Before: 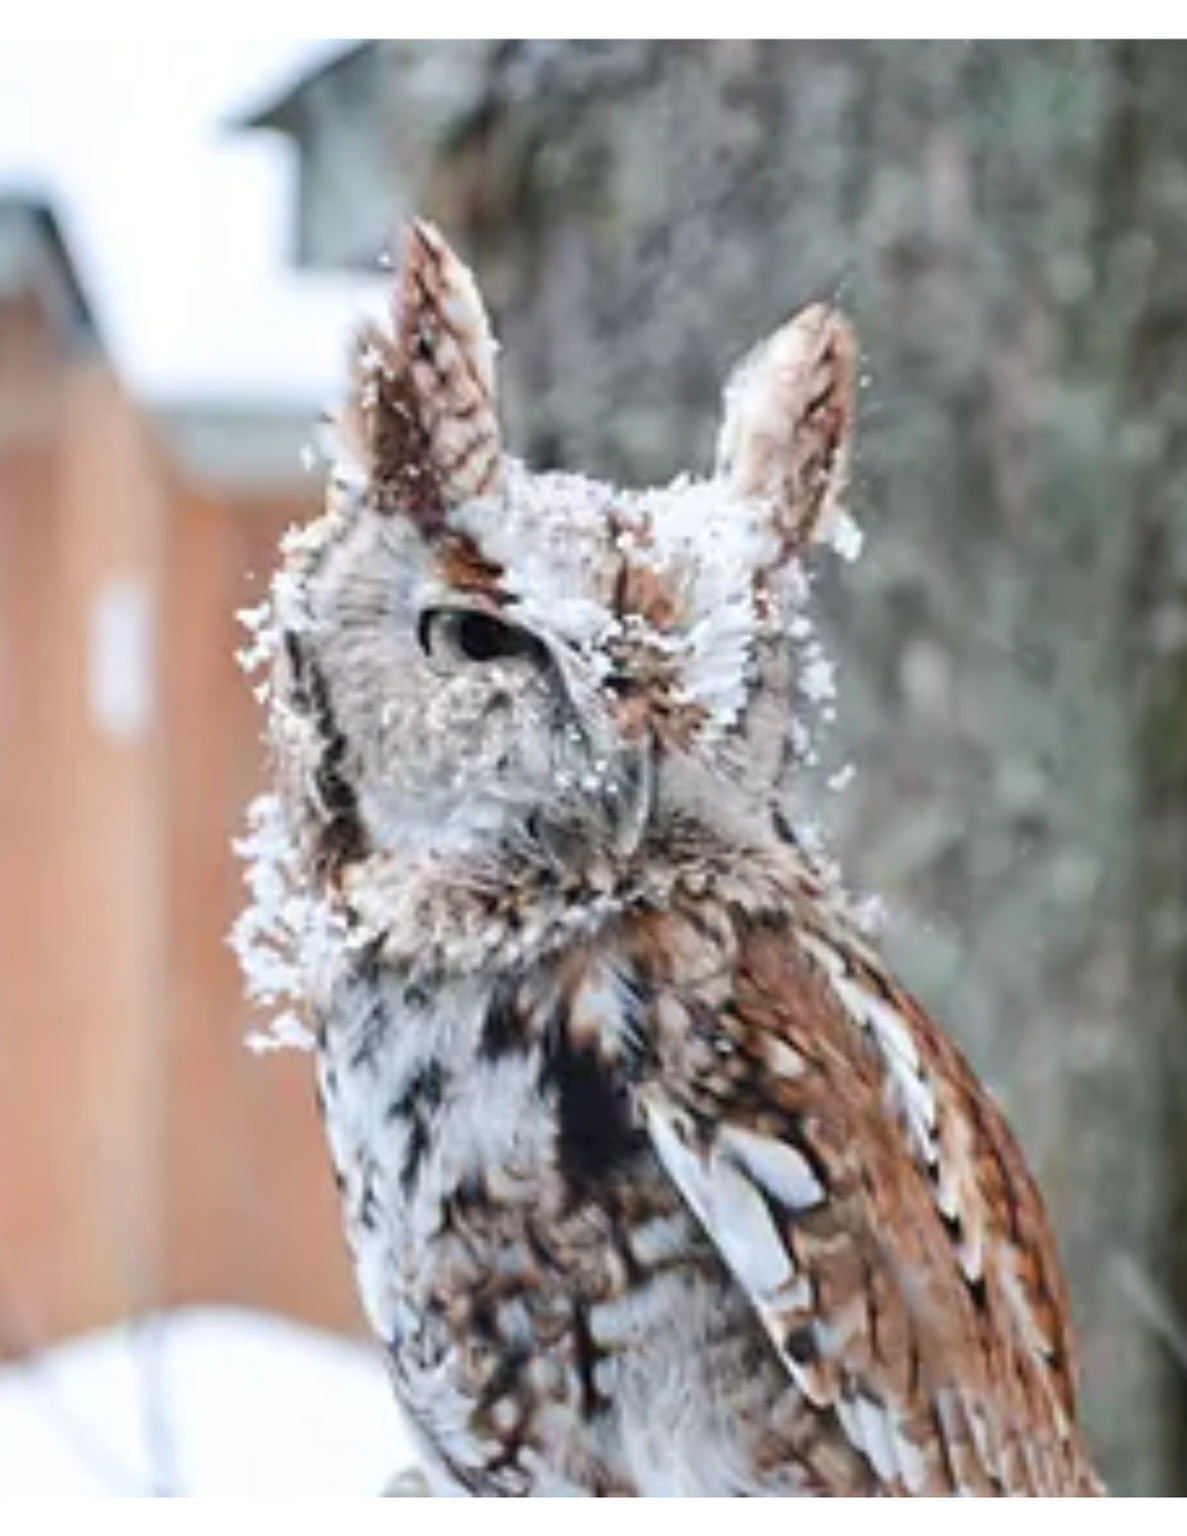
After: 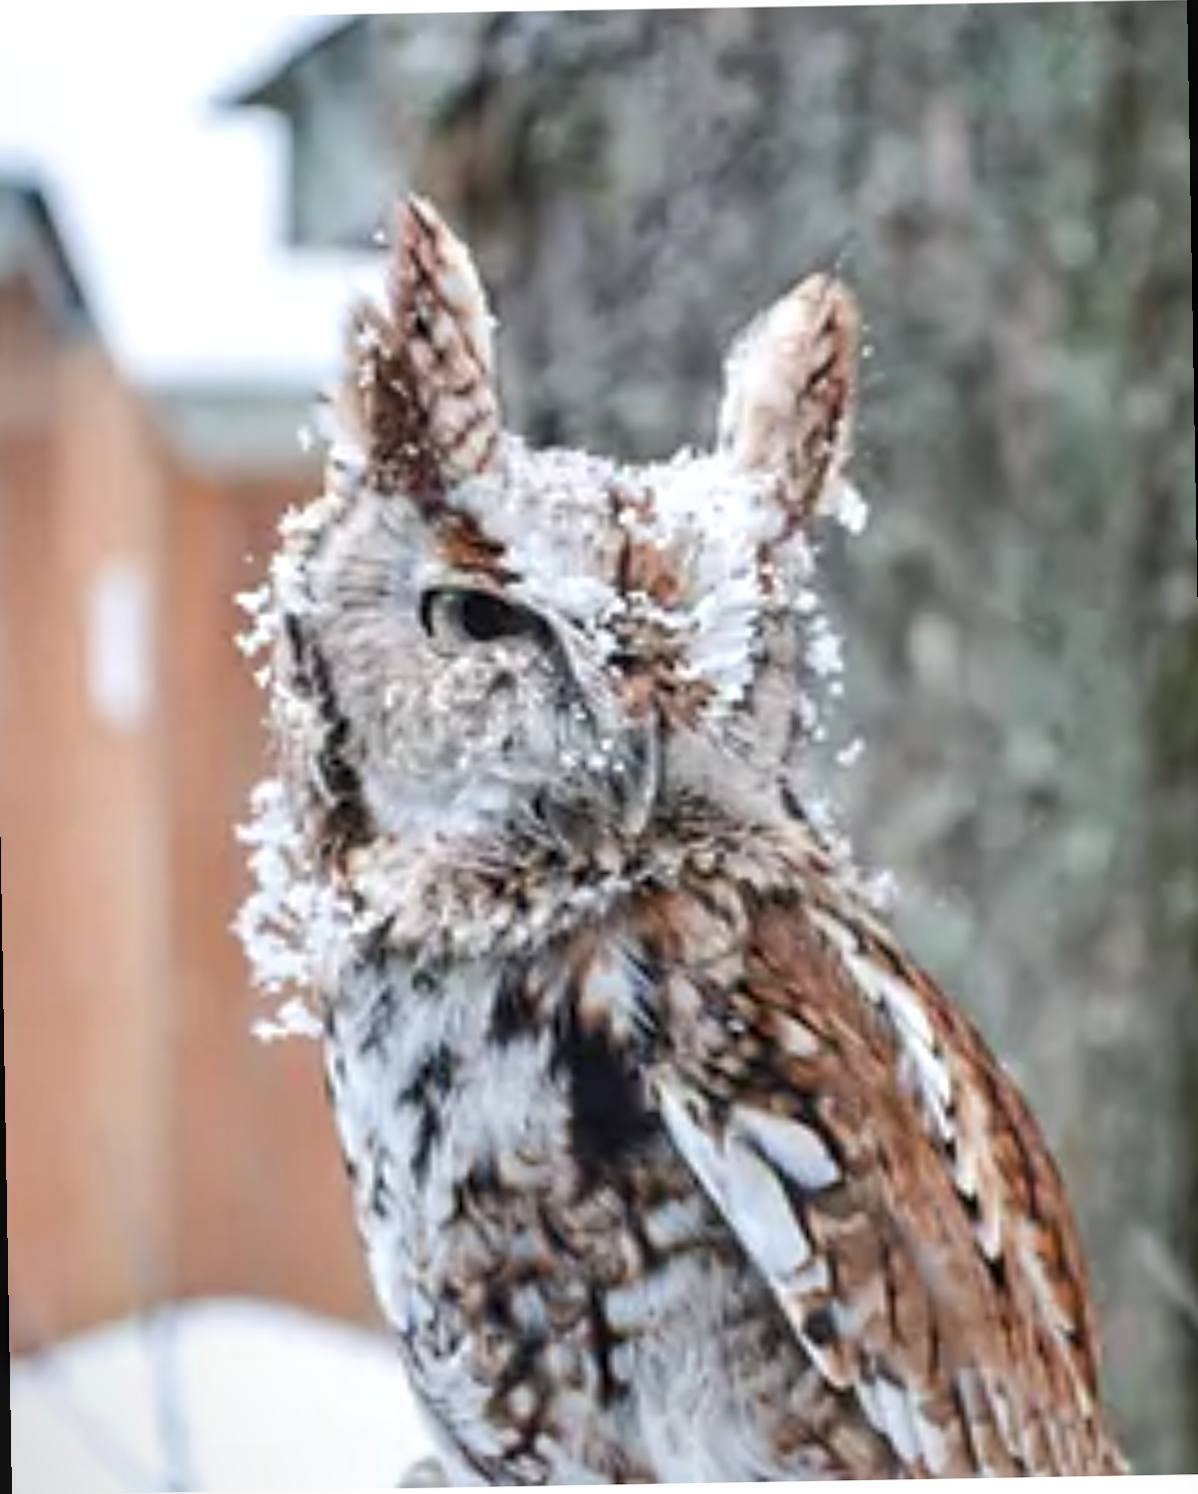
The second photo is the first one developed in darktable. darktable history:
rotate and perspective: rotation -1°, crop left 0.011, crop right 0.989, crop top 0.025, crop bottom 0.975
tone equalizer: on, module defaults
local contrast: on, module defaults
